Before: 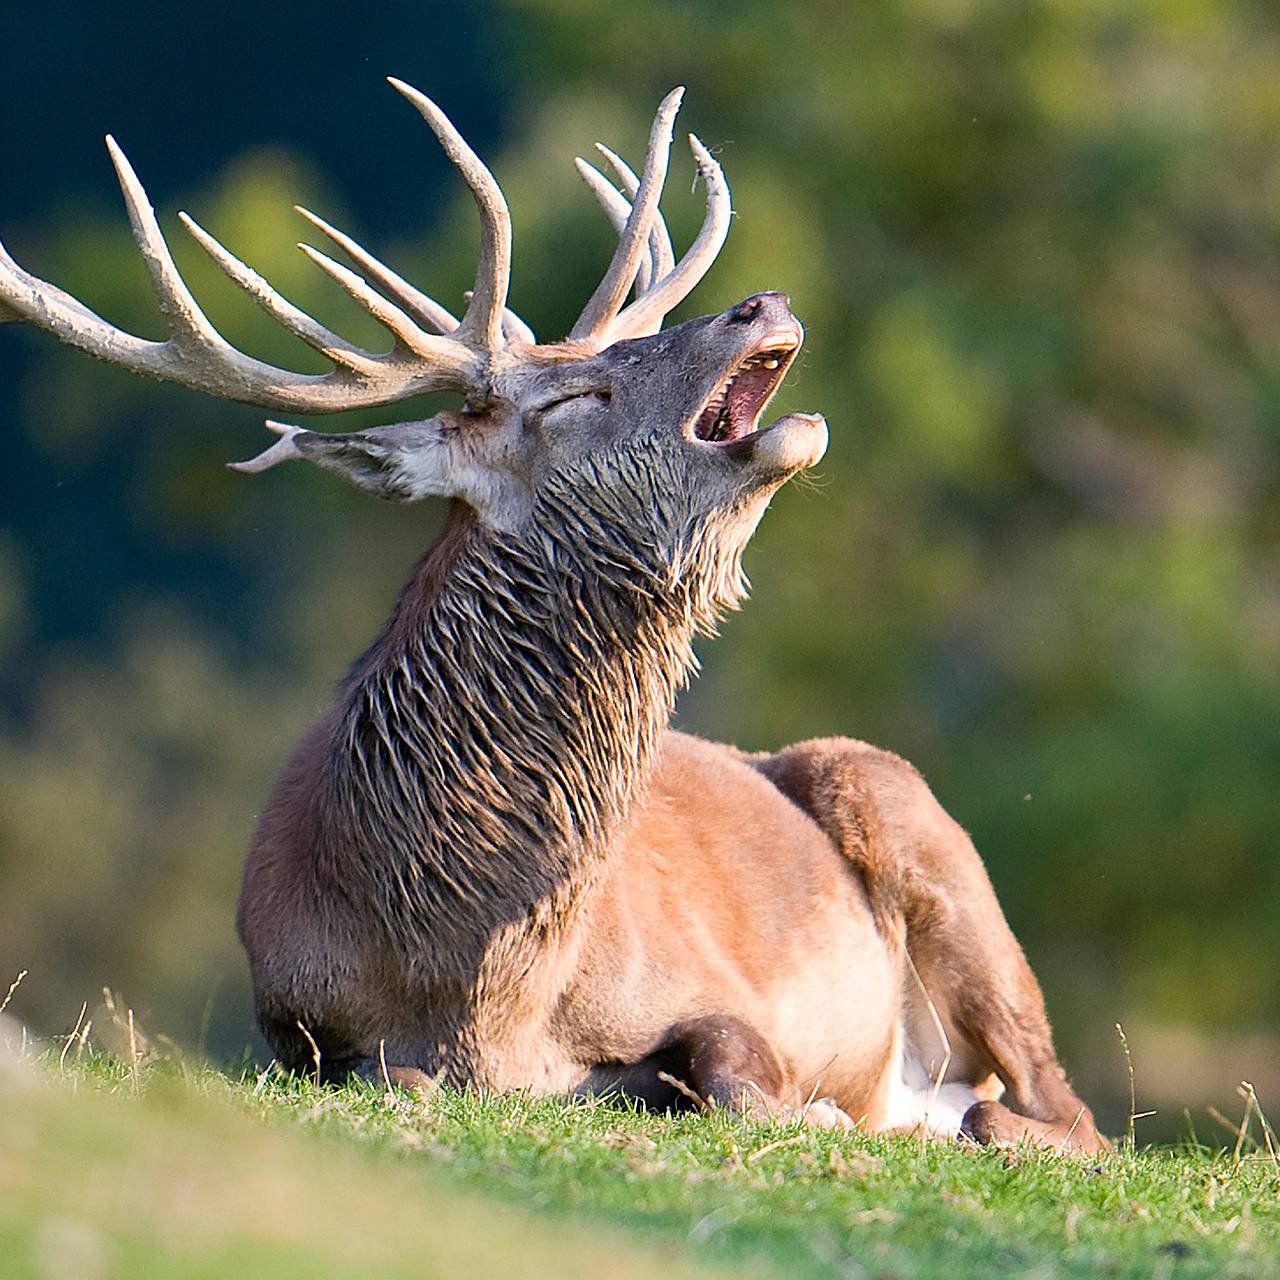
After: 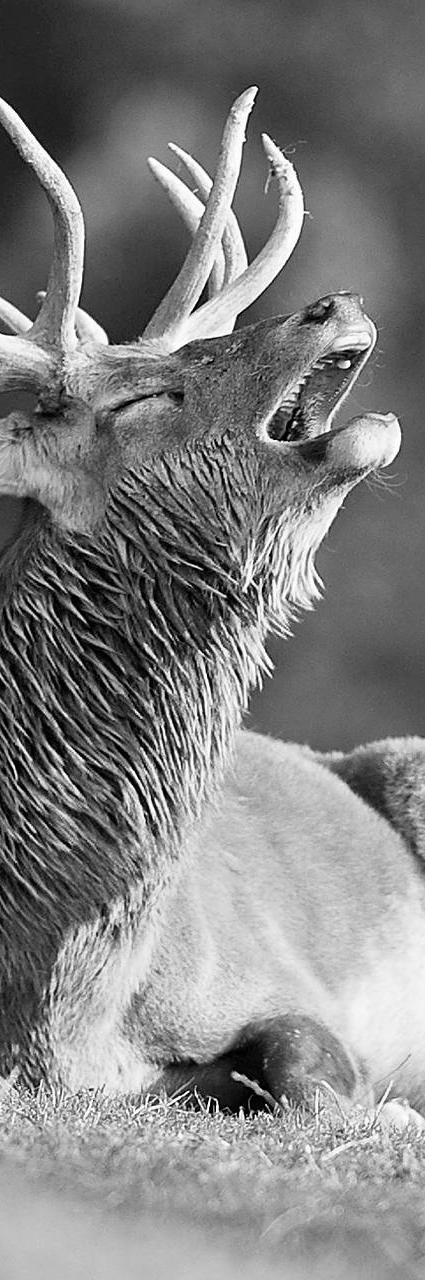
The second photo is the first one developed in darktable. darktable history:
monochrome: on, module defaults
crop: left 33.36%, right 33.36%
